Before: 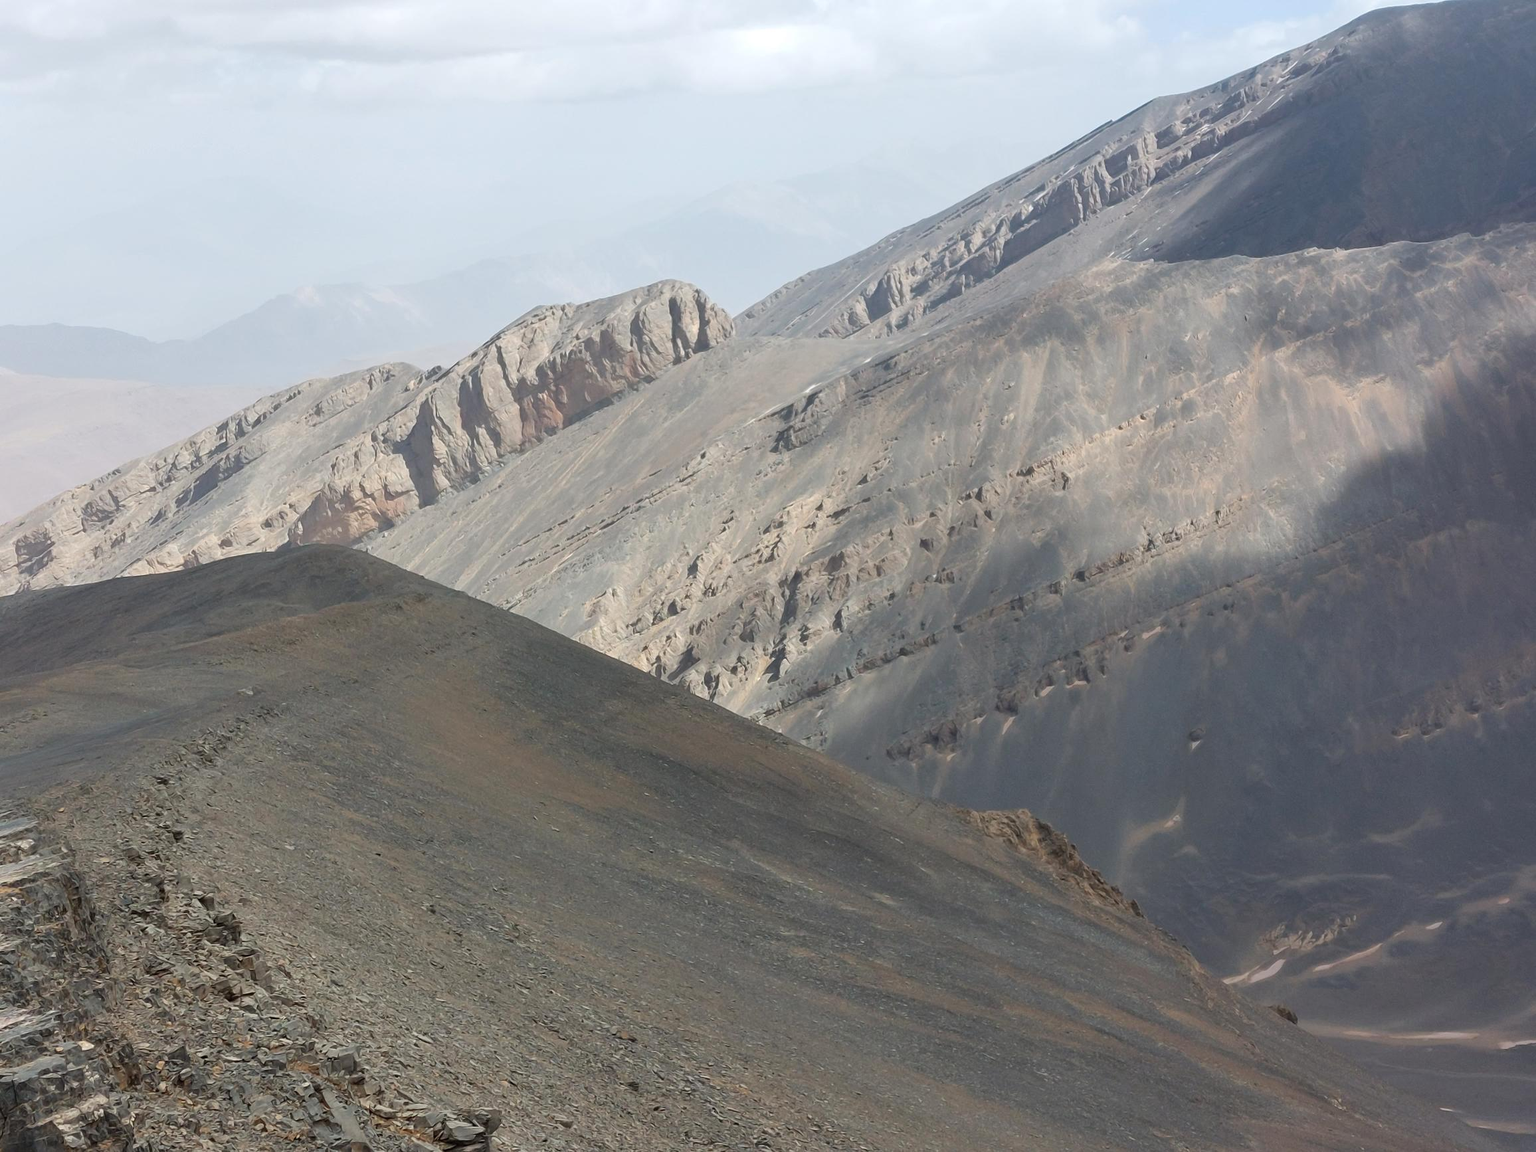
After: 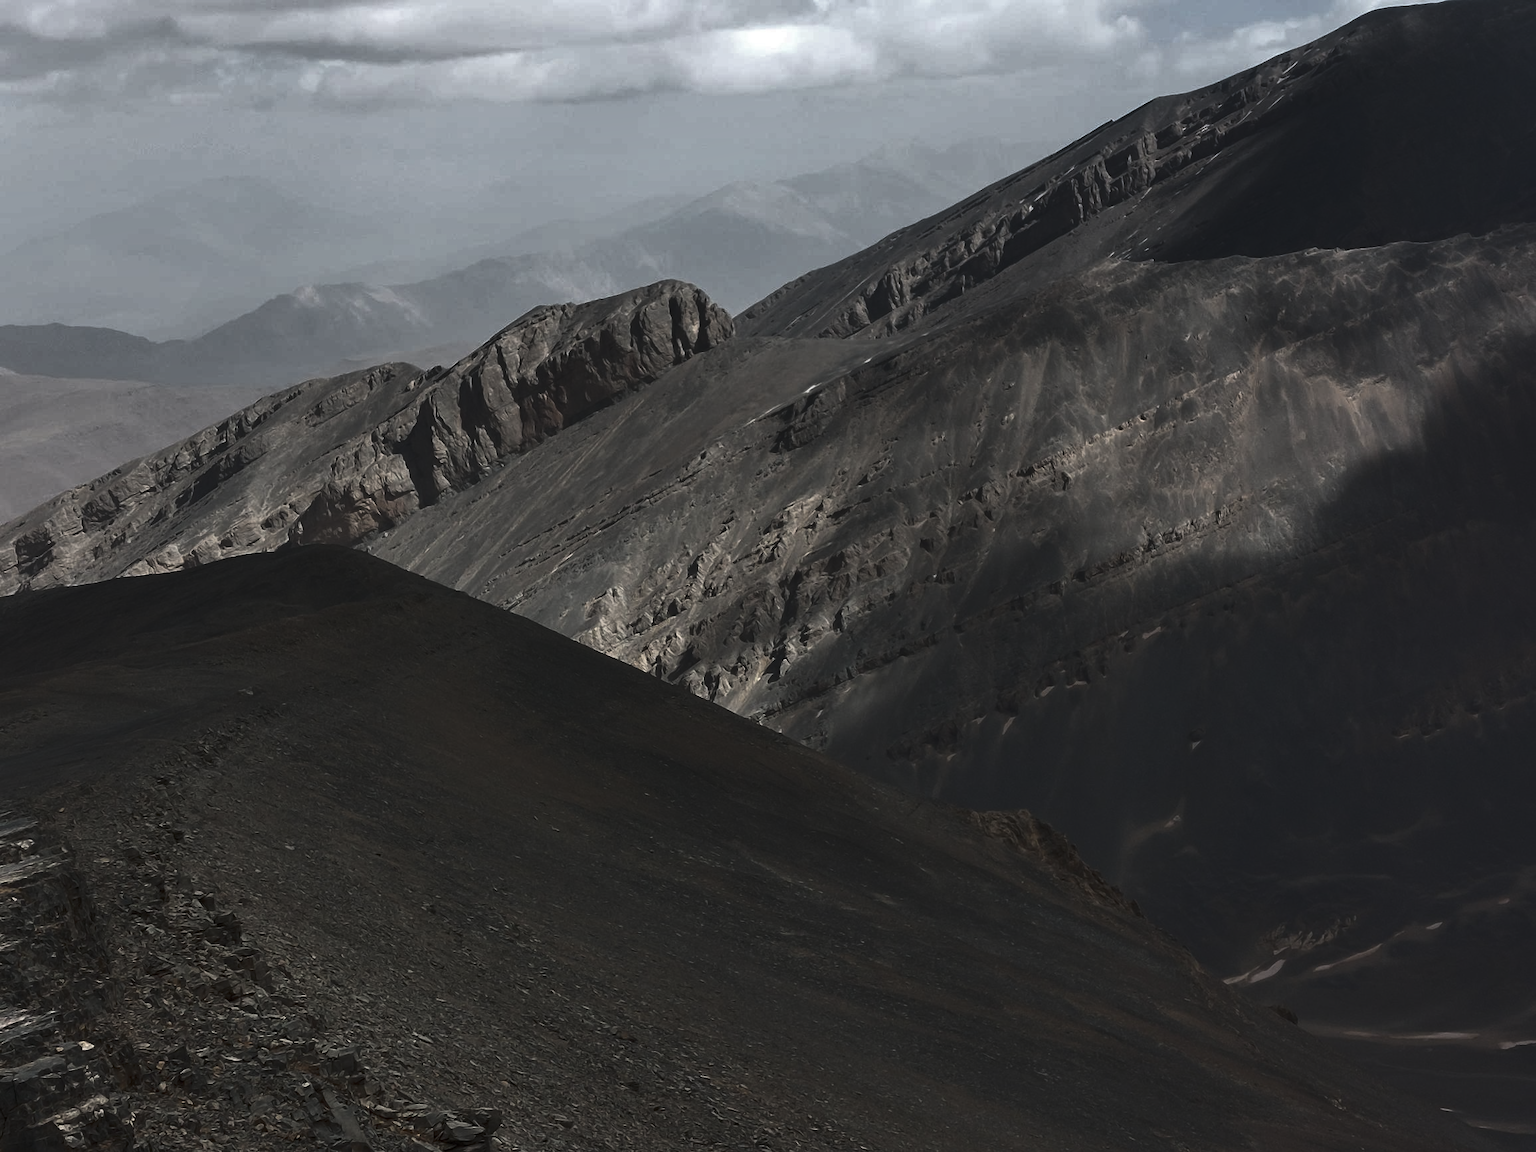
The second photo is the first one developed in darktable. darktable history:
tone curve: curves: ch0 [(0, 0) (0.765, 0.349) (1, 1)], color space Lab, linked channels, preserve colors none
shadows and highlights: radius 264.75, soften with gaussian
